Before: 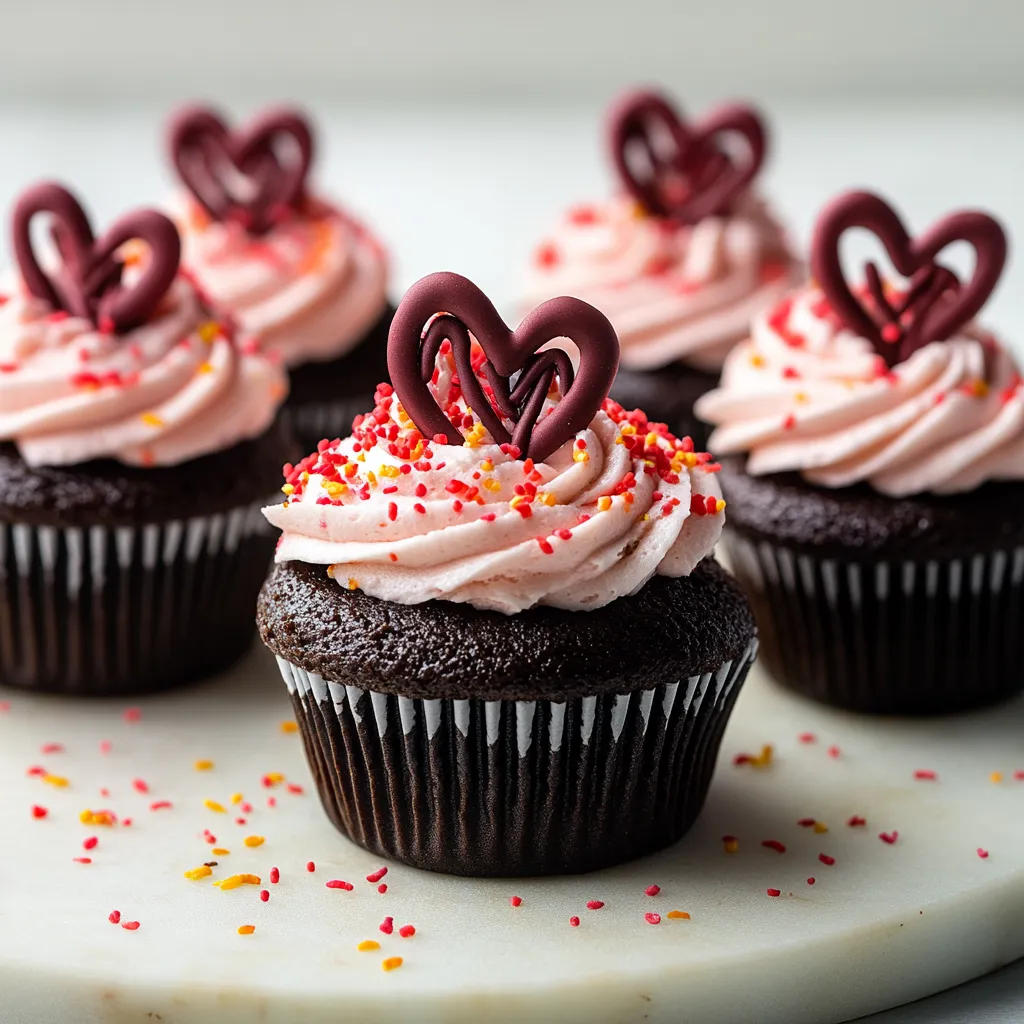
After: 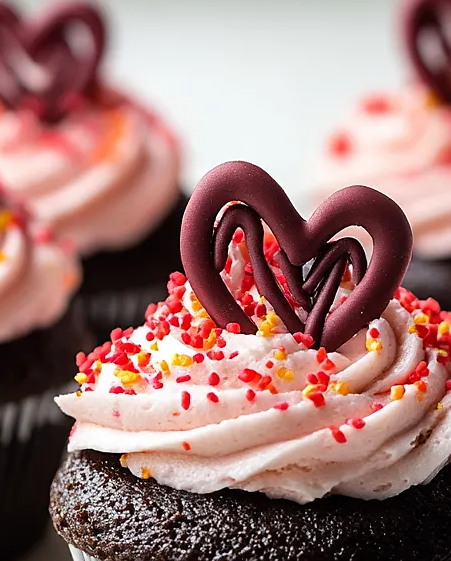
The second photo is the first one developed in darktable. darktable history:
sharpen: radius 1, threshold 1
crop: left 20.248%, top 10.86%, right 35.675%, bottom 34.321%
